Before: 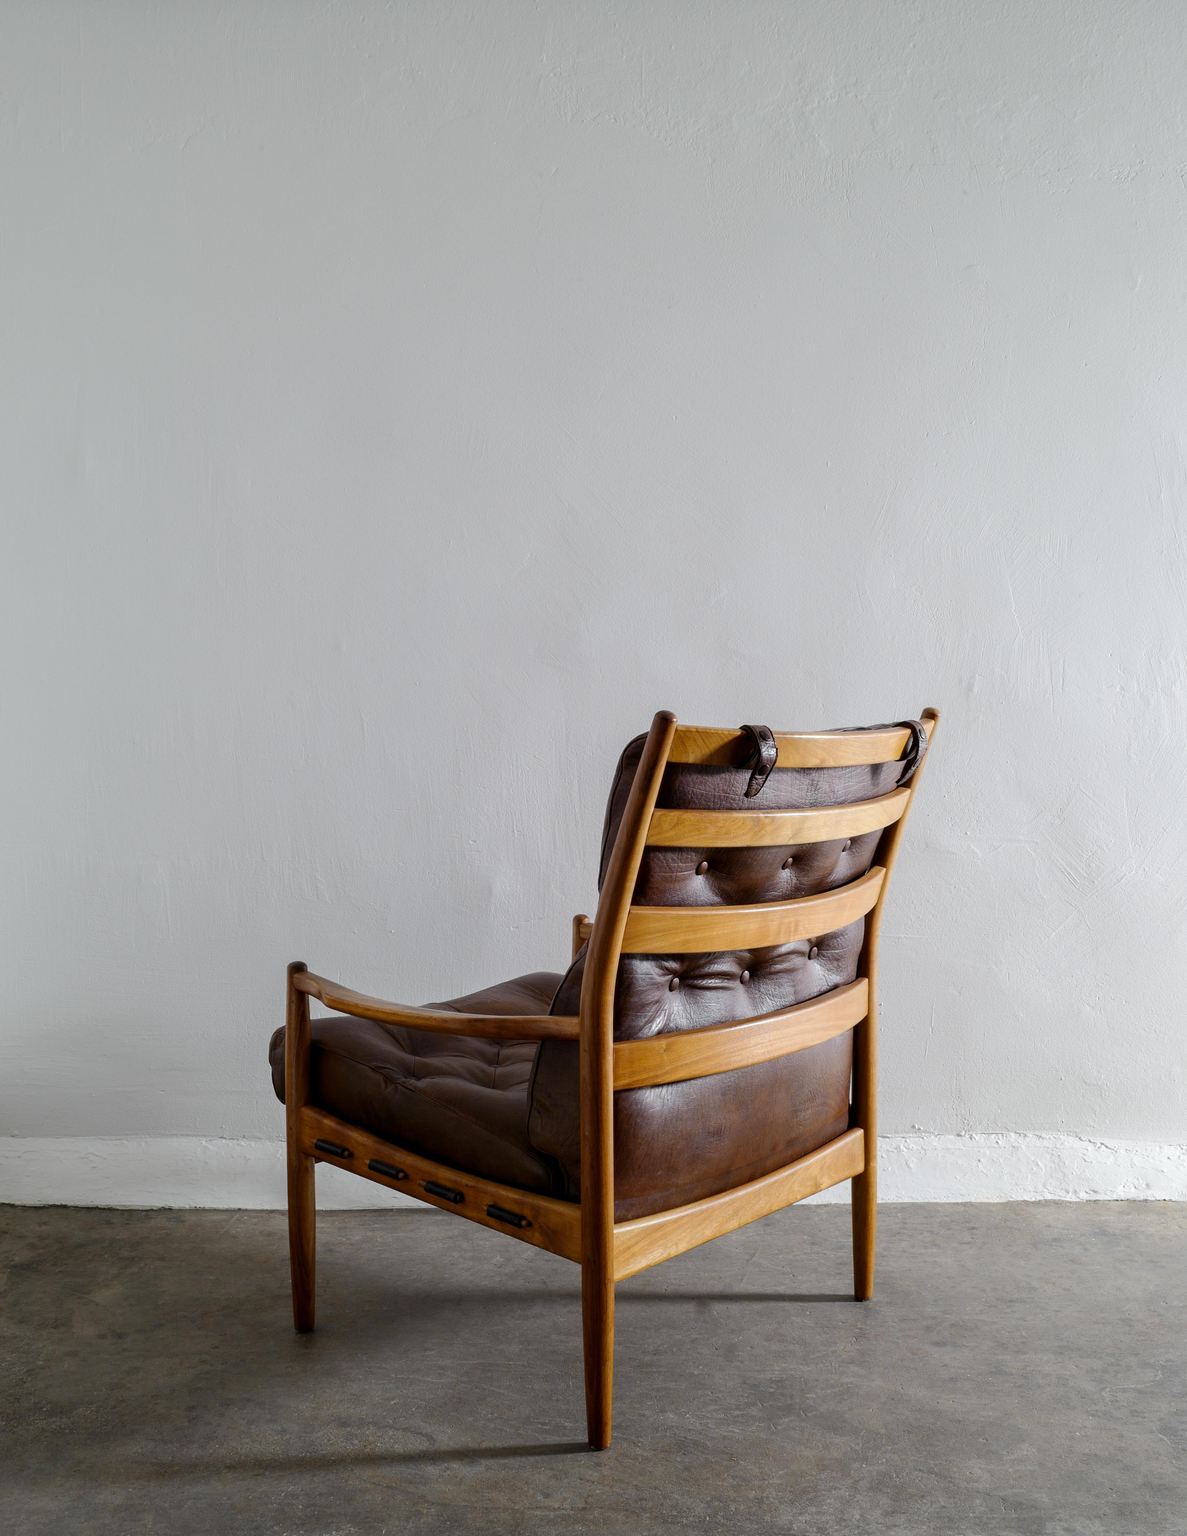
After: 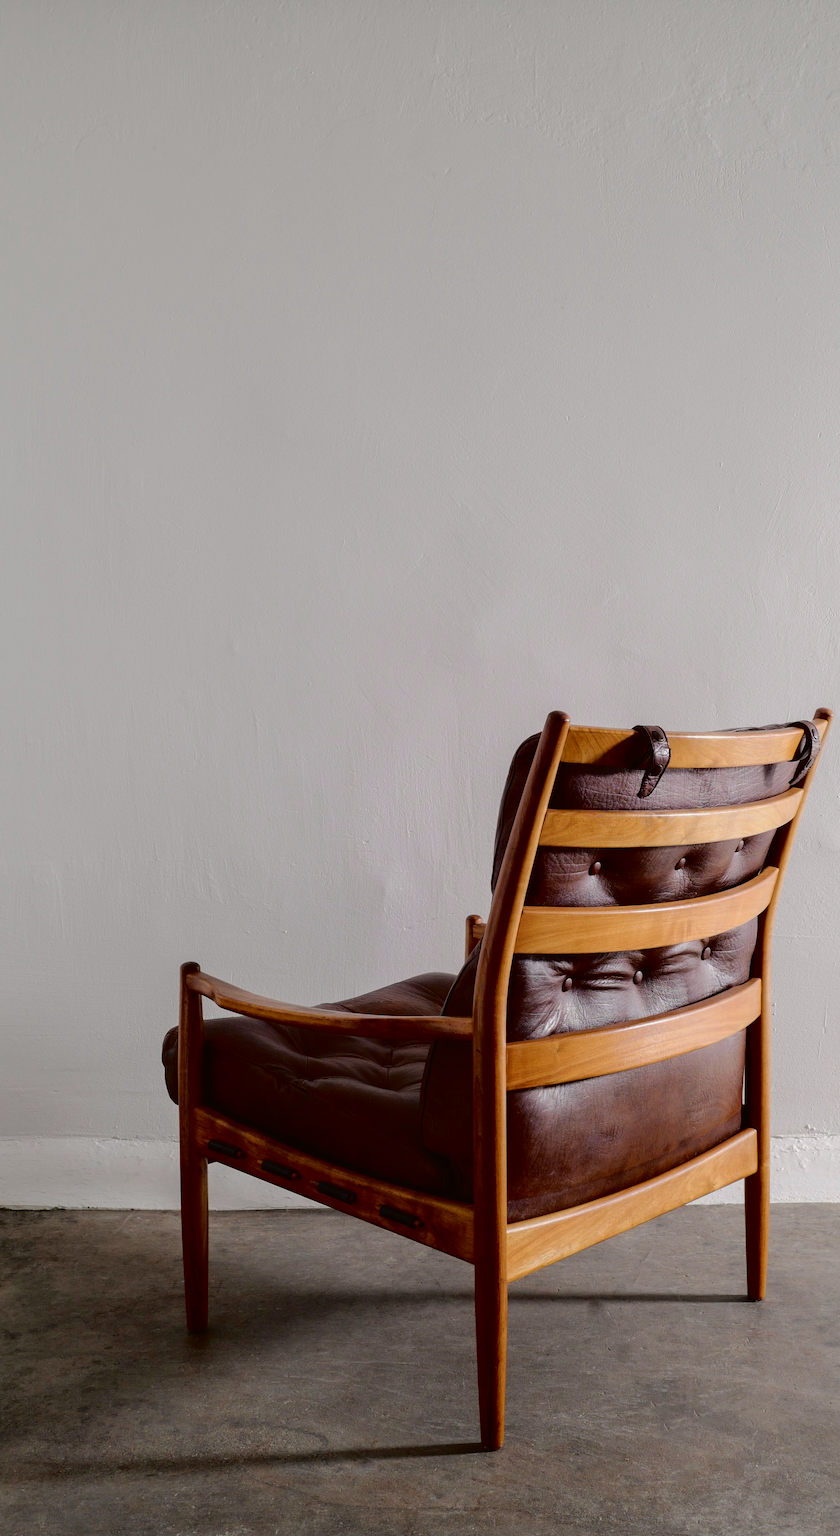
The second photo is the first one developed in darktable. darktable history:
crop and rotate: left 9.055%, right 20.108%
tone curve: curves: ch0 [(0, 0.013) (0.181, 0.074) (0.337, 0.304) (0.498, 0.485) (0.78, 0.742) (0.993, 0.954)]; ch1 [(0, 0) (0.294, 0.184) (0.359, 0.34) (0.362, 0.35) (0.43, 0.41) (0.469, 0.463) (0.495, 0.502) (0.54, 0.563) (0.612, 0.641) (1, 1)]; ch2 [(0, 0) (0.44, 0.437) (0.495, 0.502) (0.524, 0.534) (0.557, 0.56) (0.634, 0.654) (0.728, 0.722) (1, 1)], color space Lab, independent channels, preserve colors none
